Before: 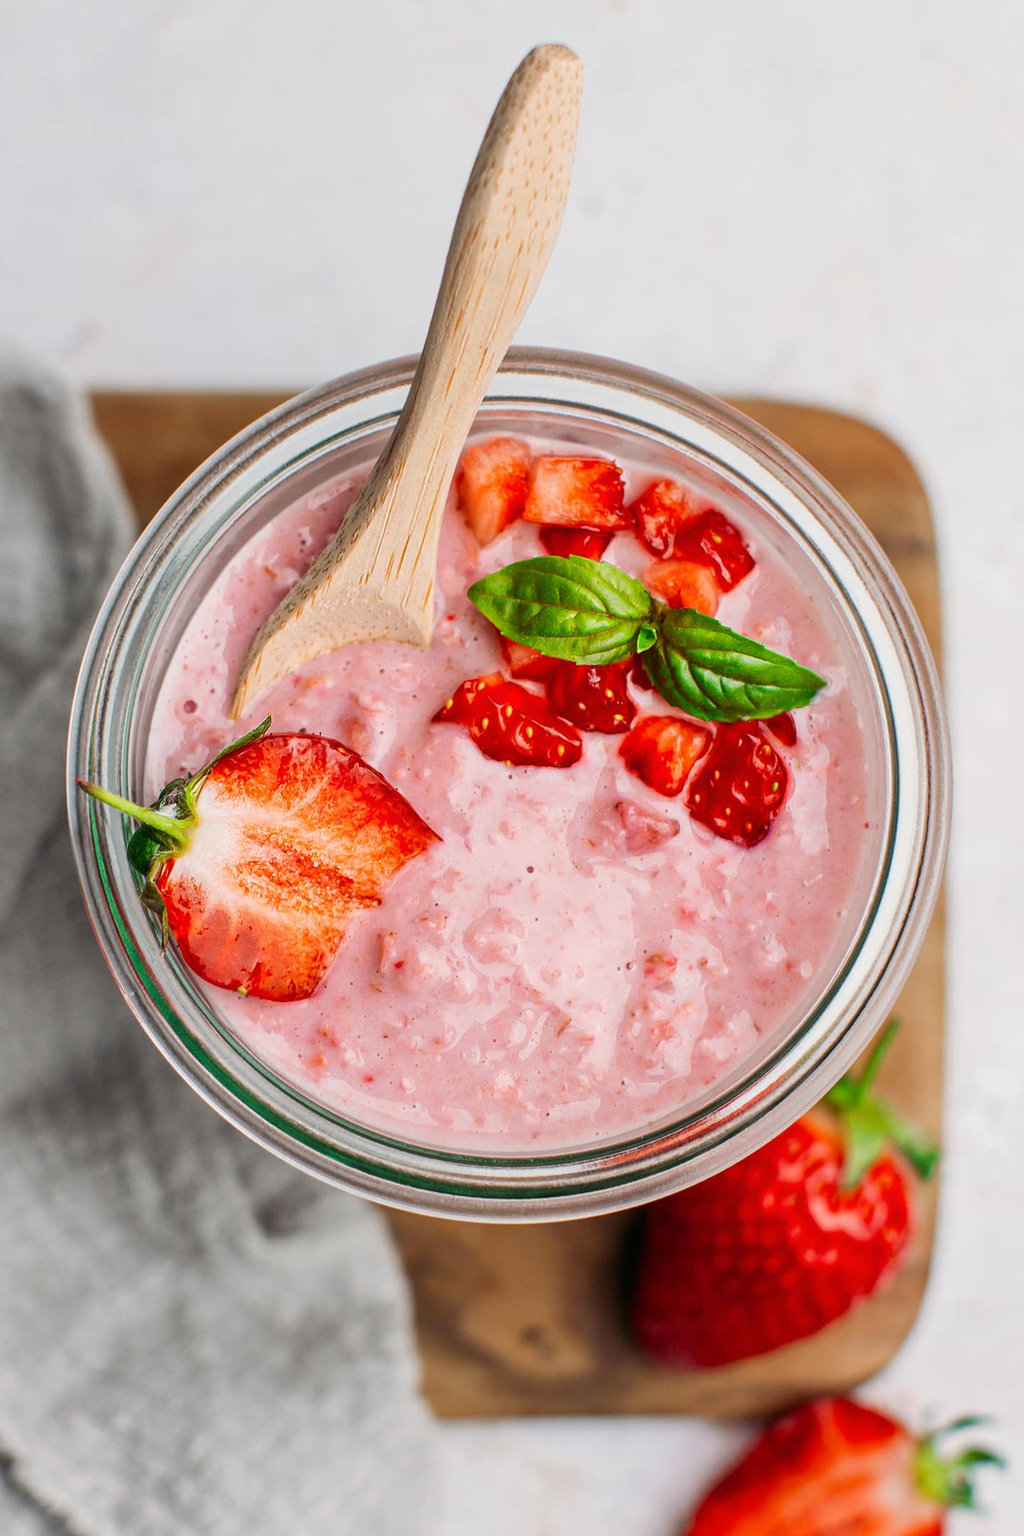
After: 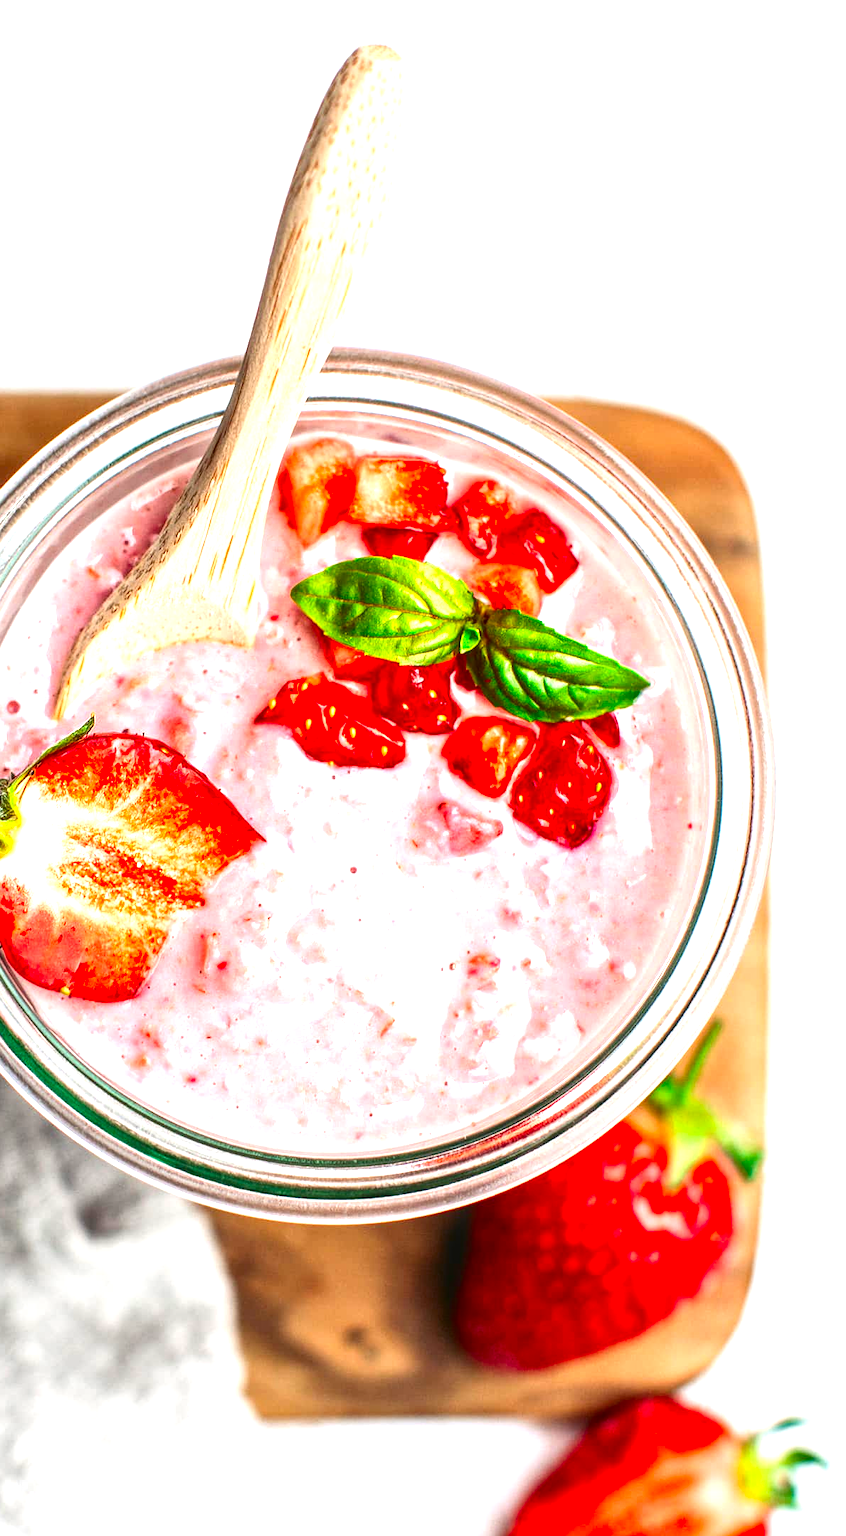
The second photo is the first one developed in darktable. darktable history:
local contrast: on, module defaults
crop: left 17.304%, bottom 0.043%
contrast brightness saturation: contrast 0.124, brightness -0.122, saturation 0.202
exposure: black level correction 0, exposure 1.2 EV, compensate highlight preservation false
